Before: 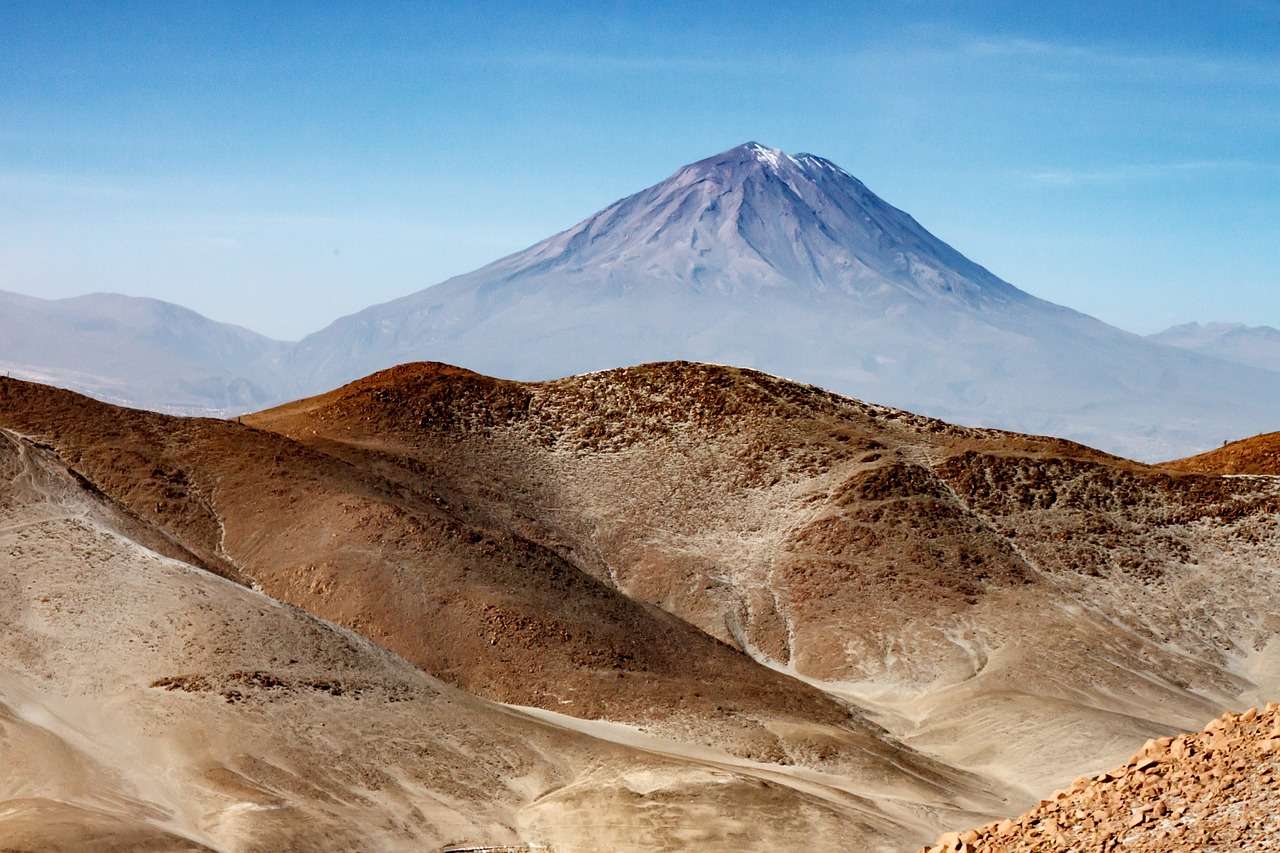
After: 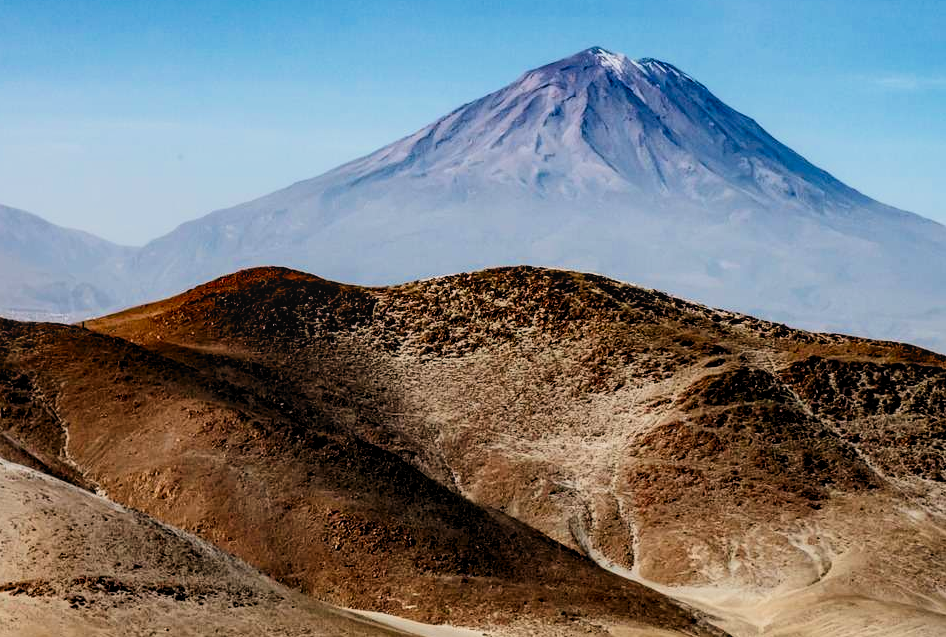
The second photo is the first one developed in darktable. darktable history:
local contrast: detail 118%
contrast brightness saturation: contrast 0.121, brightness -0.116, saturation 0.204
crop and rotate: left 12.212%, top 11.351%, right 13.853%, bottom 13.903%
filmic rgb: black relative exposure -5.01 EV, white relative exposure 3.96 EV, hardness 2.89, contrast 1.297, highlights saturation mix -30.05%, color science v6 (2022)
